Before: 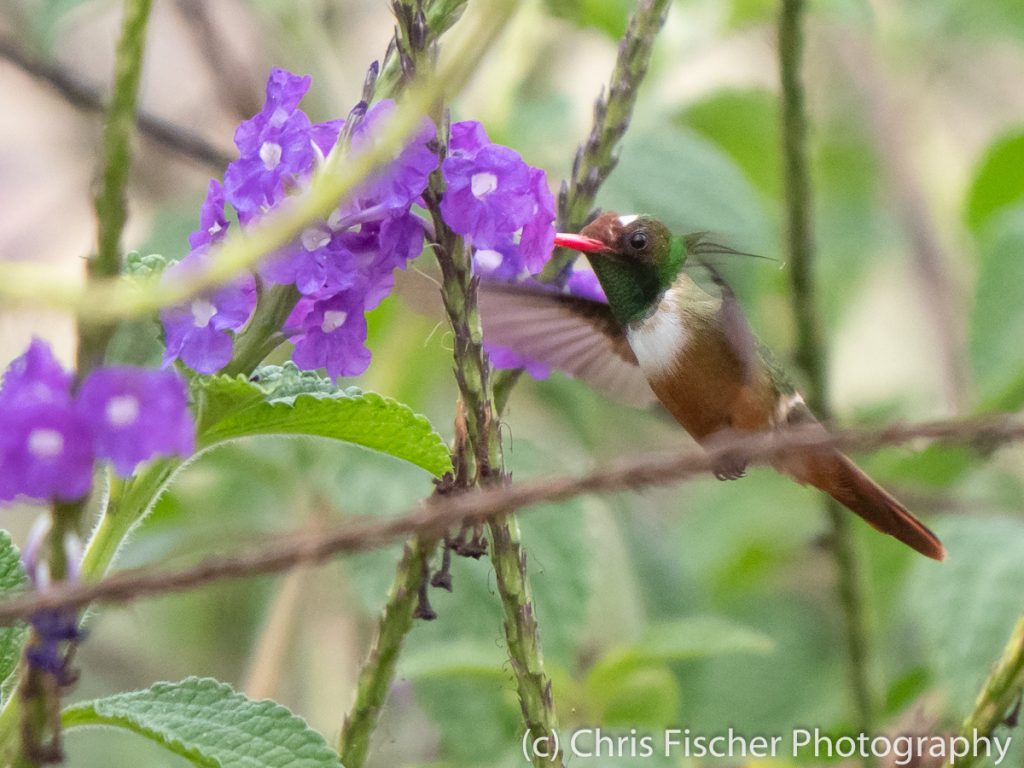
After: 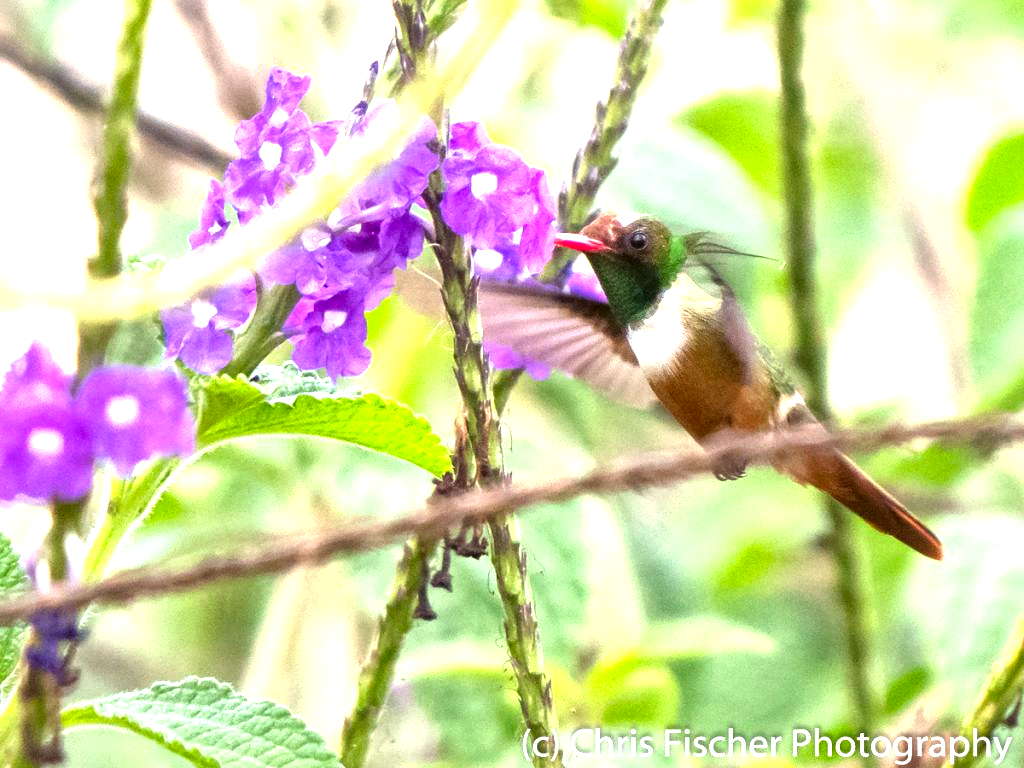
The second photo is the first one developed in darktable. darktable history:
local contrast: mode bilateral grid, contrast 24, coarseness 47, detail 152%, midtone range 0.2
exposure: black level correction 0.001, exposure 1.116 EV, compensate exposure bias true, compensate highlight preservation false
color balance rgb: perceptual saturation grading › global saturation 0.712%, global vibrance 30.436%, contrast 10.535%
